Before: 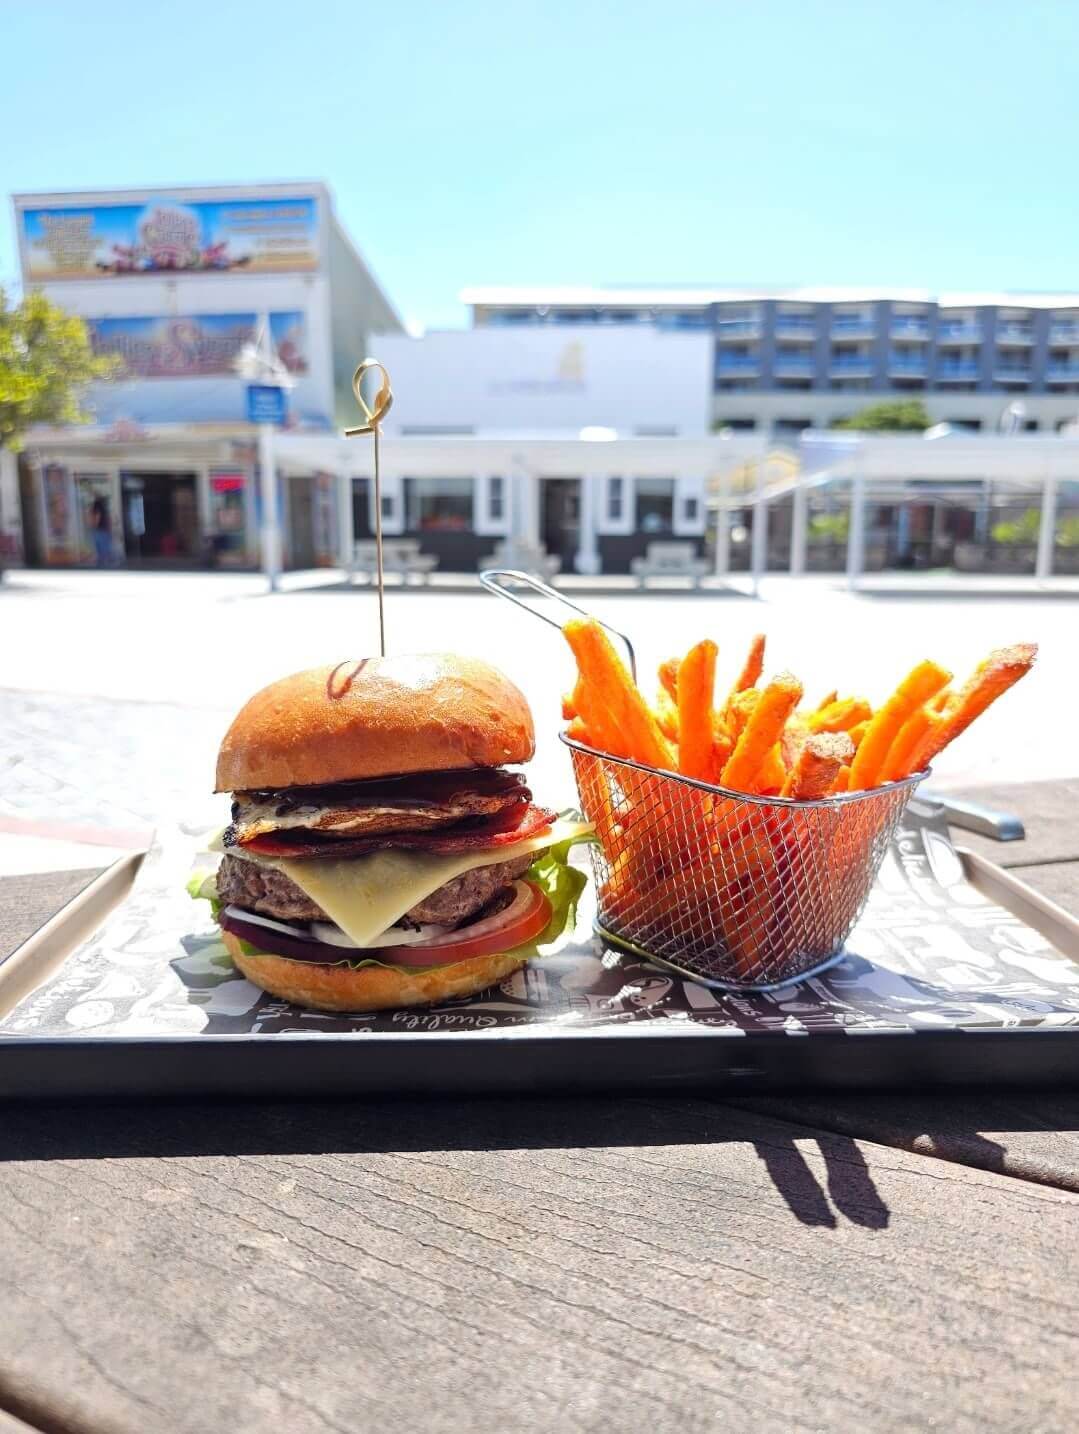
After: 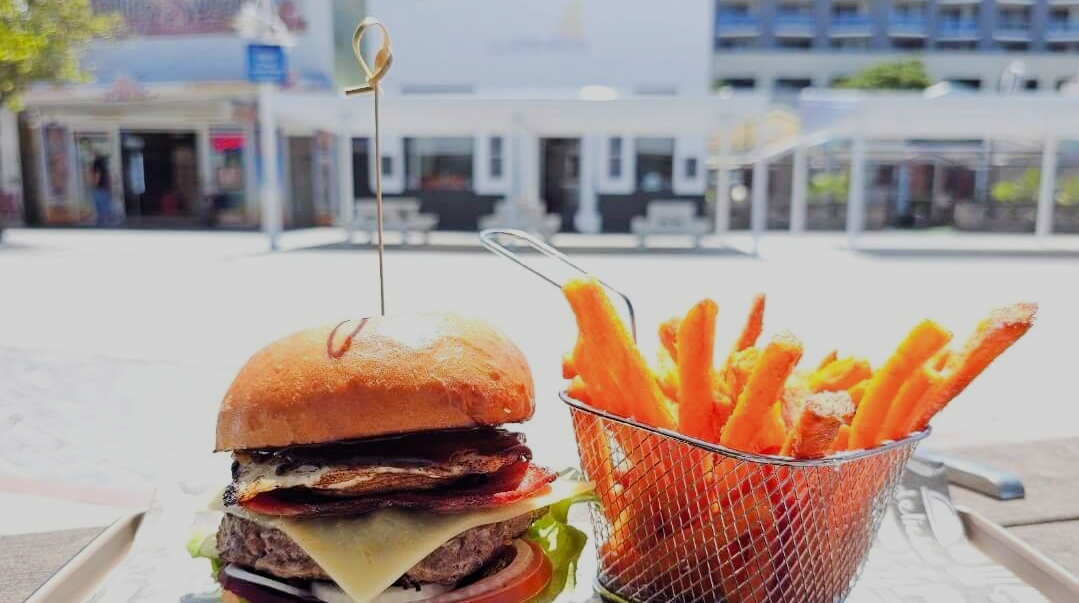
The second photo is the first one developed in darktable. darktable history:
filmic rgb: black relative exposure -16 EV, white relative exposure 6.16 EV, hardness 5.23
crop and rotate: top 23.785%, bottom 34.128%
